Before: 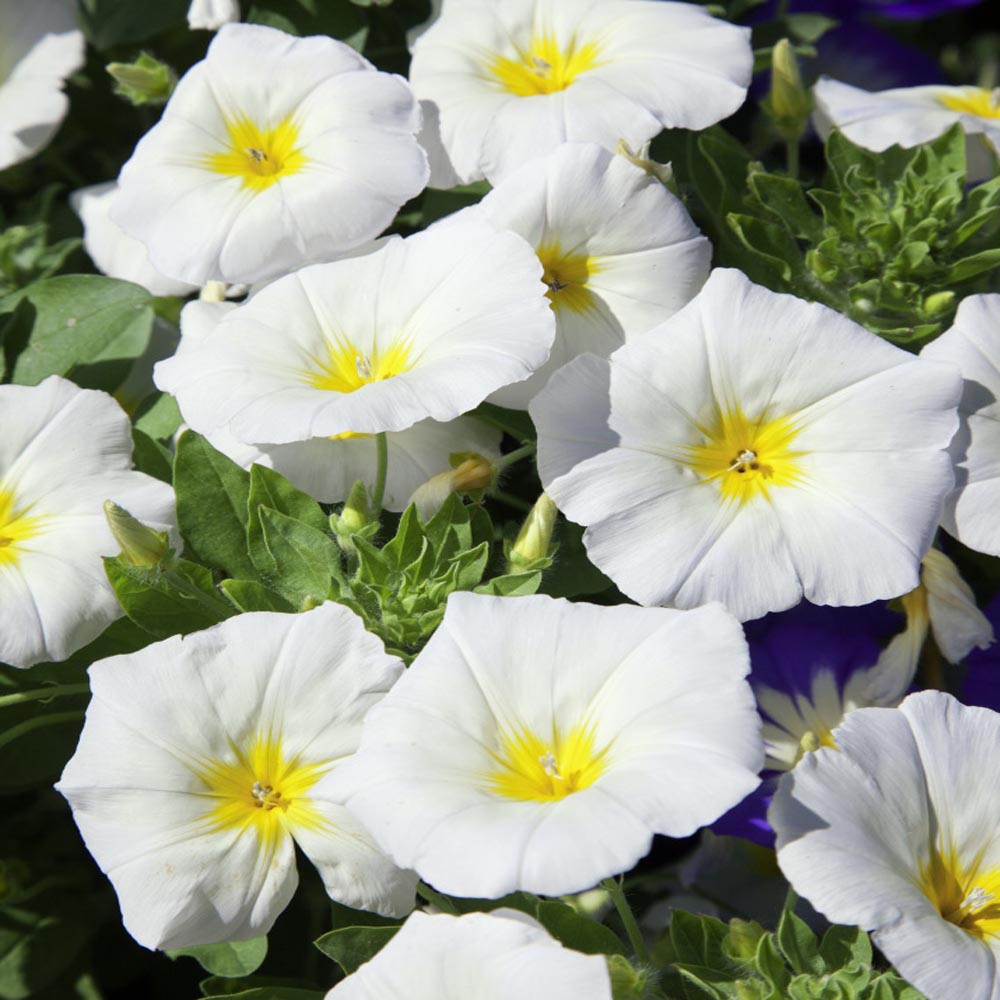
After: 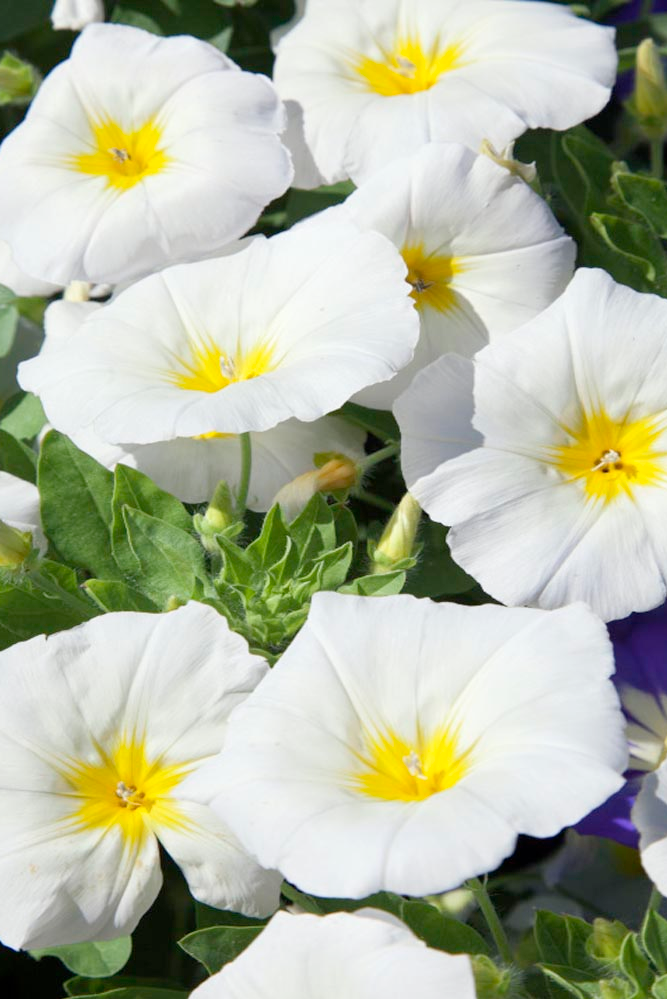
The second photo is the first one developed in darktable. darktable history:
crop and rotate: left 13.662%, right 19.583%
